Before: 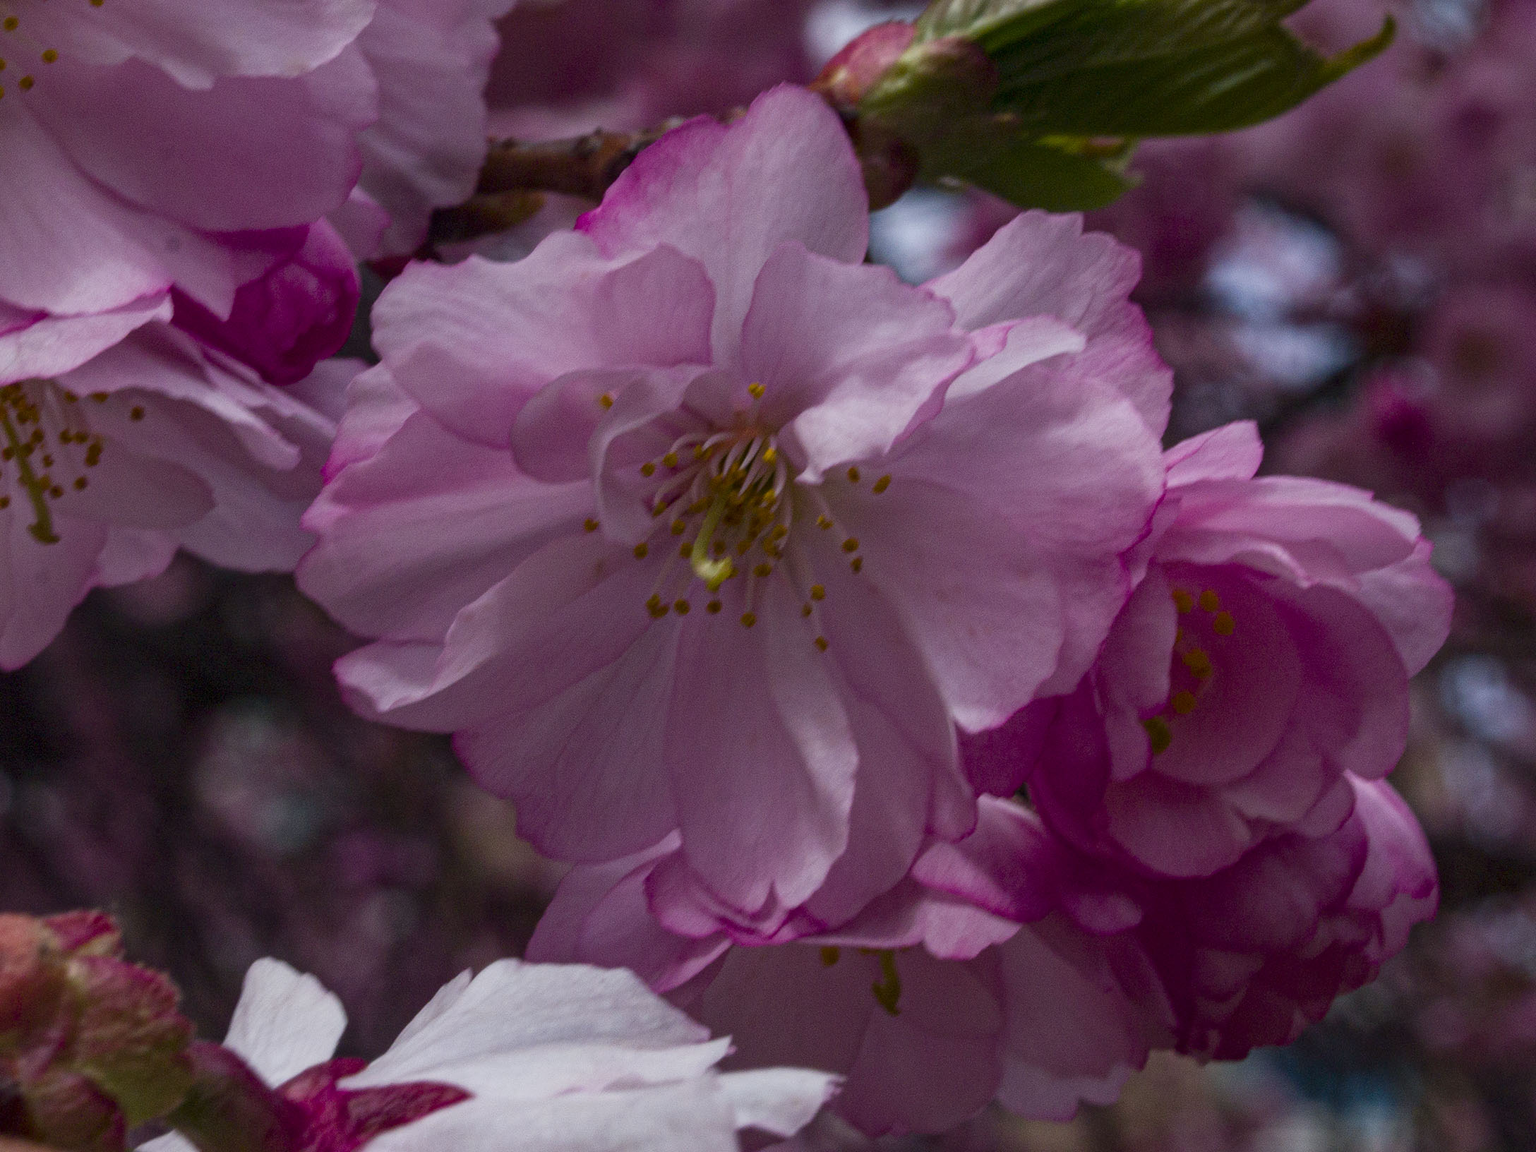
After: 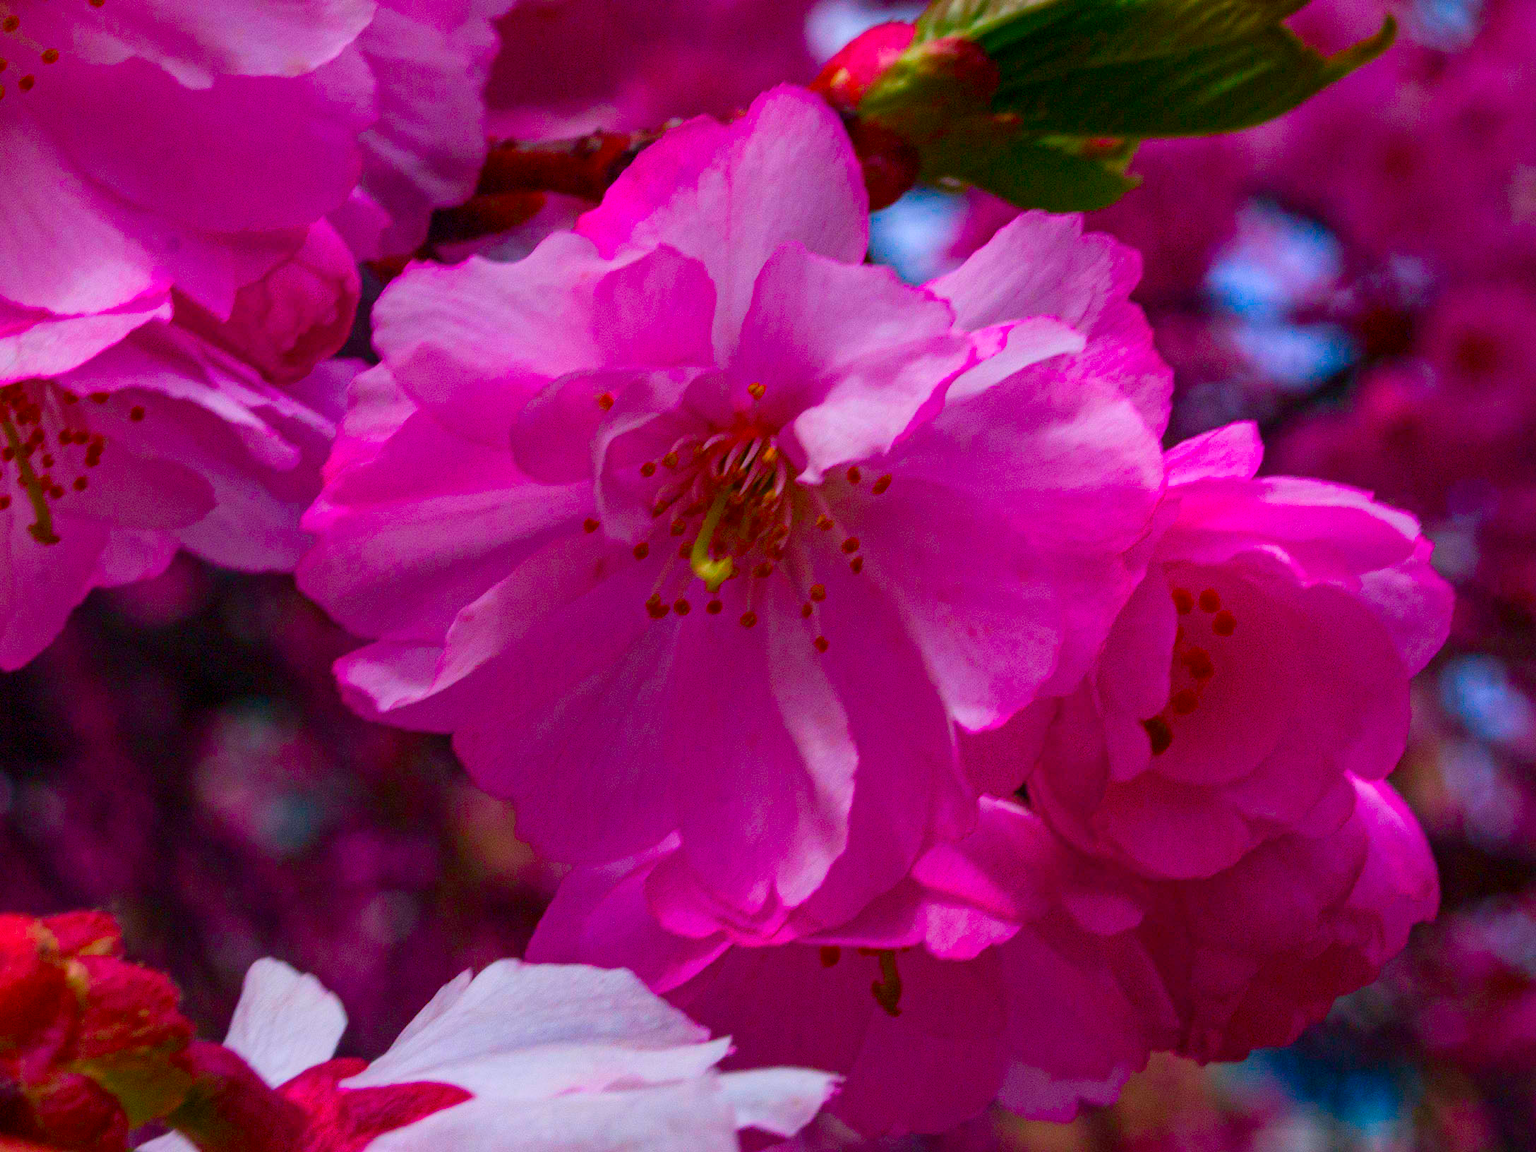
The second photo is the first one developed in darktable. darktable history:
color correction: highlights a* 1.59, highlights b* -1.7, saturation 2.48
tone equalizer: -7 EV 0.13 EV, smoothing diameter 25%, edges refinement/feathering 10, preserve details guided filter
